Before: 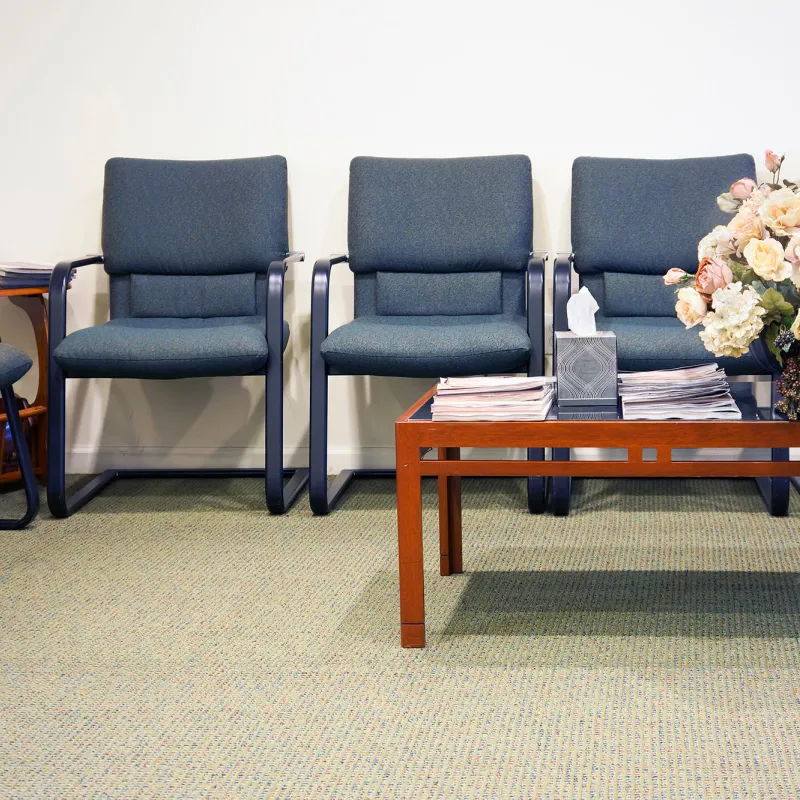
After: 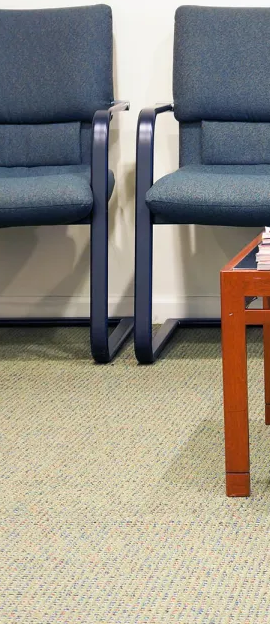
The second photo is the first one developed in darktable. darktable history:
crop and rotate: left 21.934%, top 18.976%, right 44.217%, bottom 2.983%
